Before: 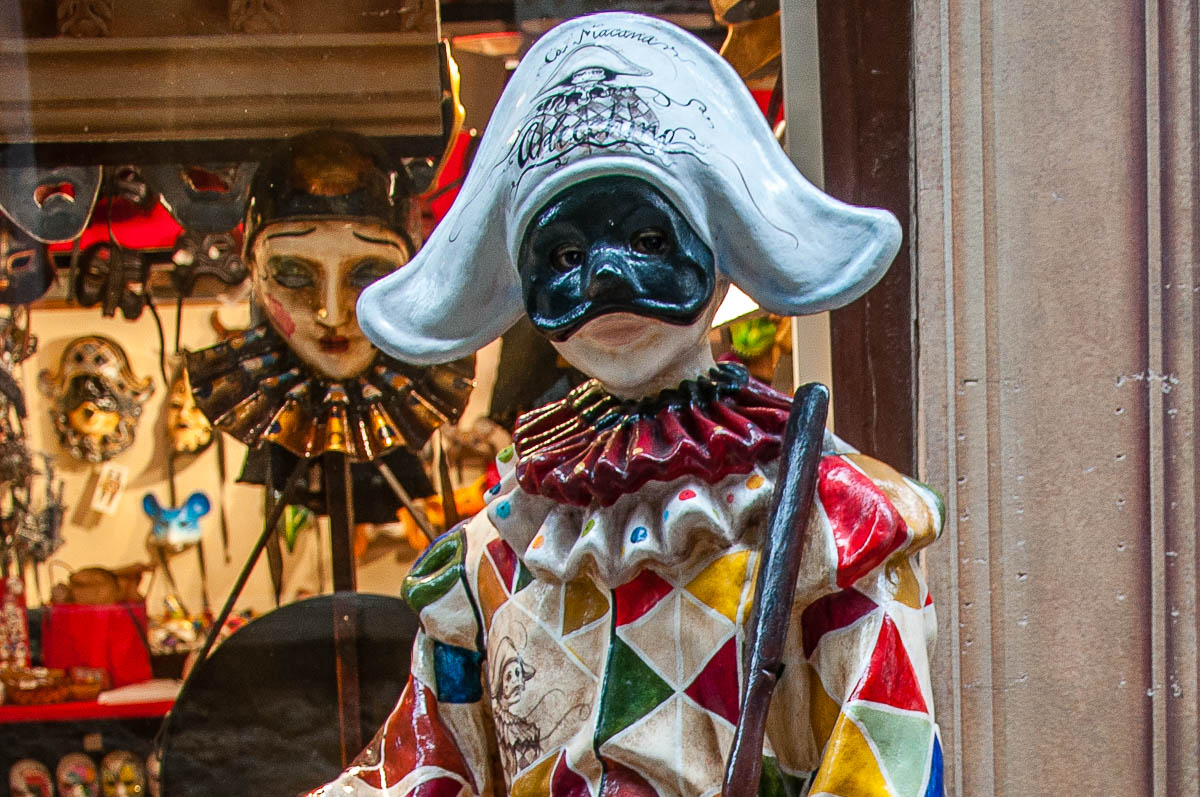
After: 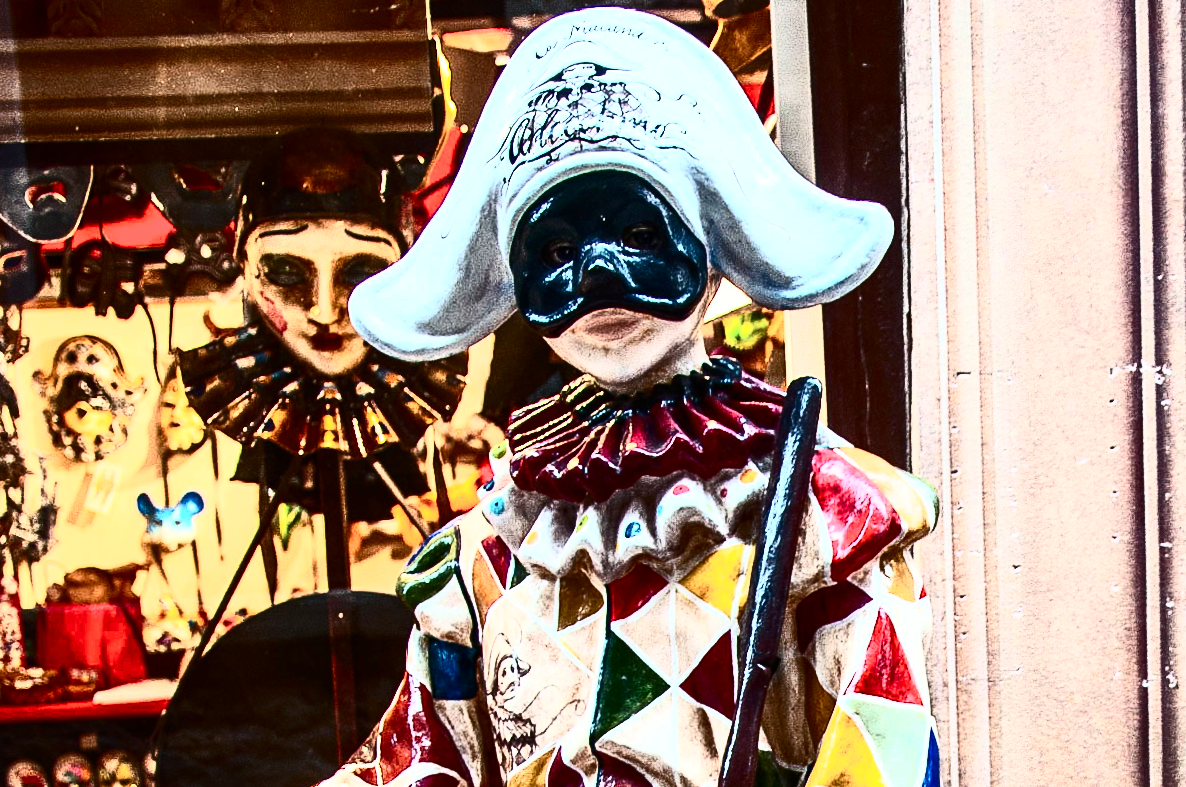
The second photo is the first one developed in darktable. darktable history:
color balance: gamma [0.9, 0.988, 0.975, 1.025], gain [1.05, 1, 1, 1]
contrast brightness saturation: contrast 0.93, brightness 0.2
shadows and highlights: radius 125.46, shadows 21.19, highlights -21.19, low approximation 0.01
exposure: black level correction 0, exposure 0.5 EV, compensate exposure bias true, compensate highlight preservation false
rotate and perspective: rotation -0.45°, automatic cropping original format, crop left 0.008, crop right 0.992, crop top 0.012, crop bottom 0.988
